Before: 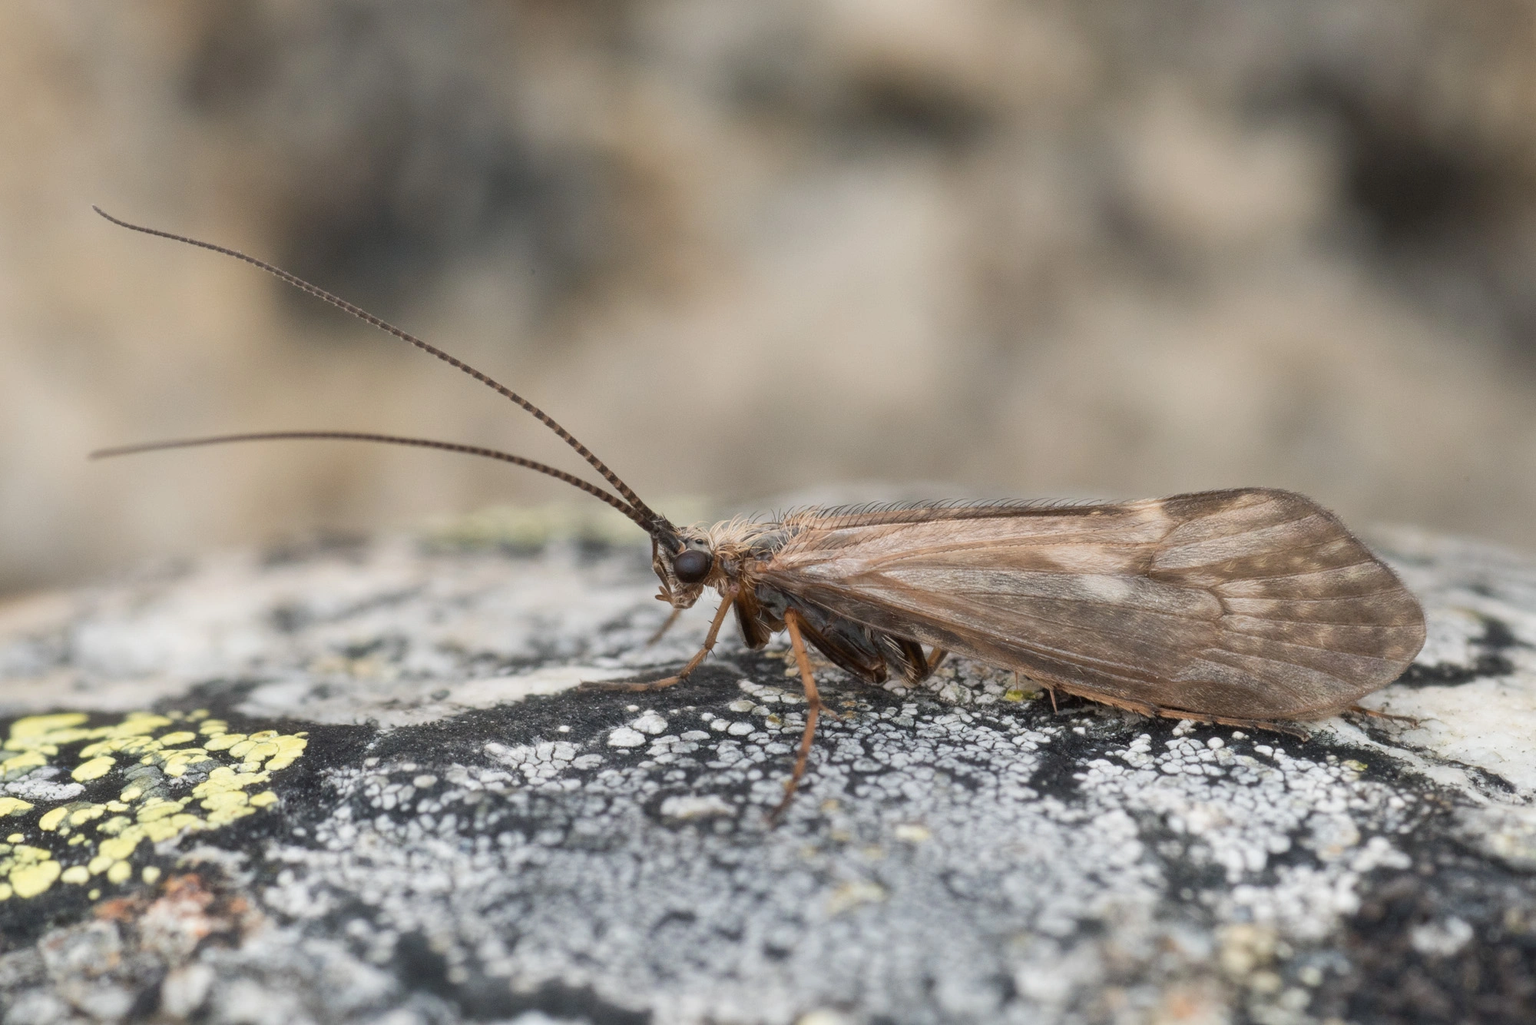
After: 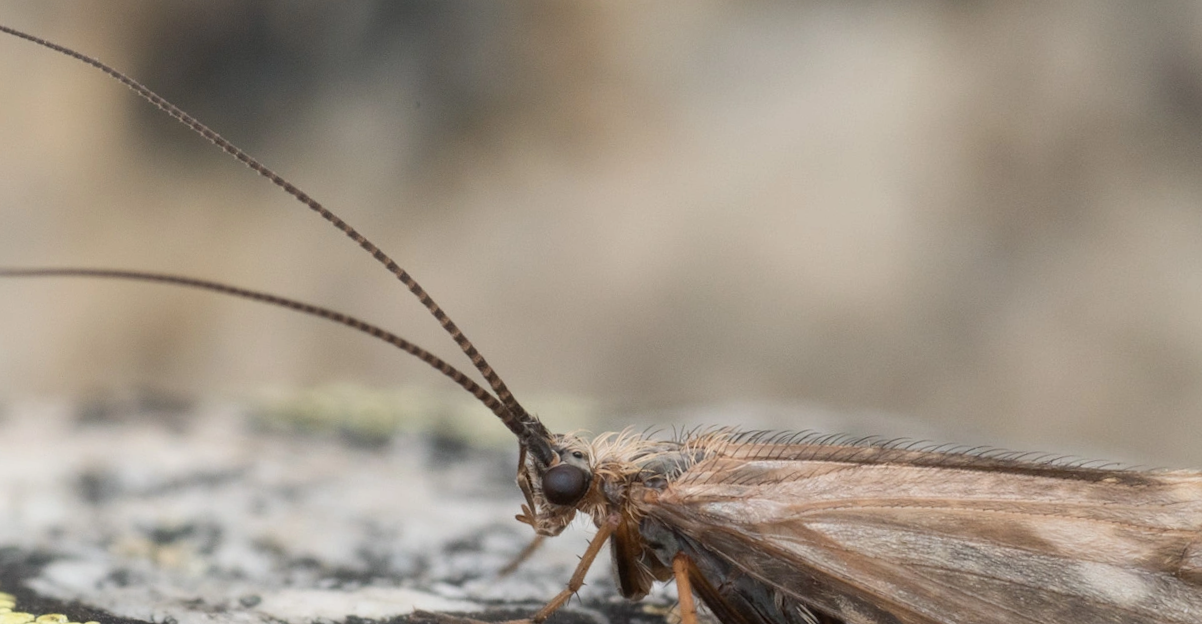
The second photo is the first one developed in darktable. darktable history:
rotate and perspective: rotation 1.69°, lens shift (vertical) -0.023, lens shift (horizontal) -0.291, crop left 0.025, crop right 0.988, crop top 0.092, crop bottom 0.842
crop and rotate: angle -4.99°, left 2.122%, top 6.945%, right 27.566%, bottom 30.519%
